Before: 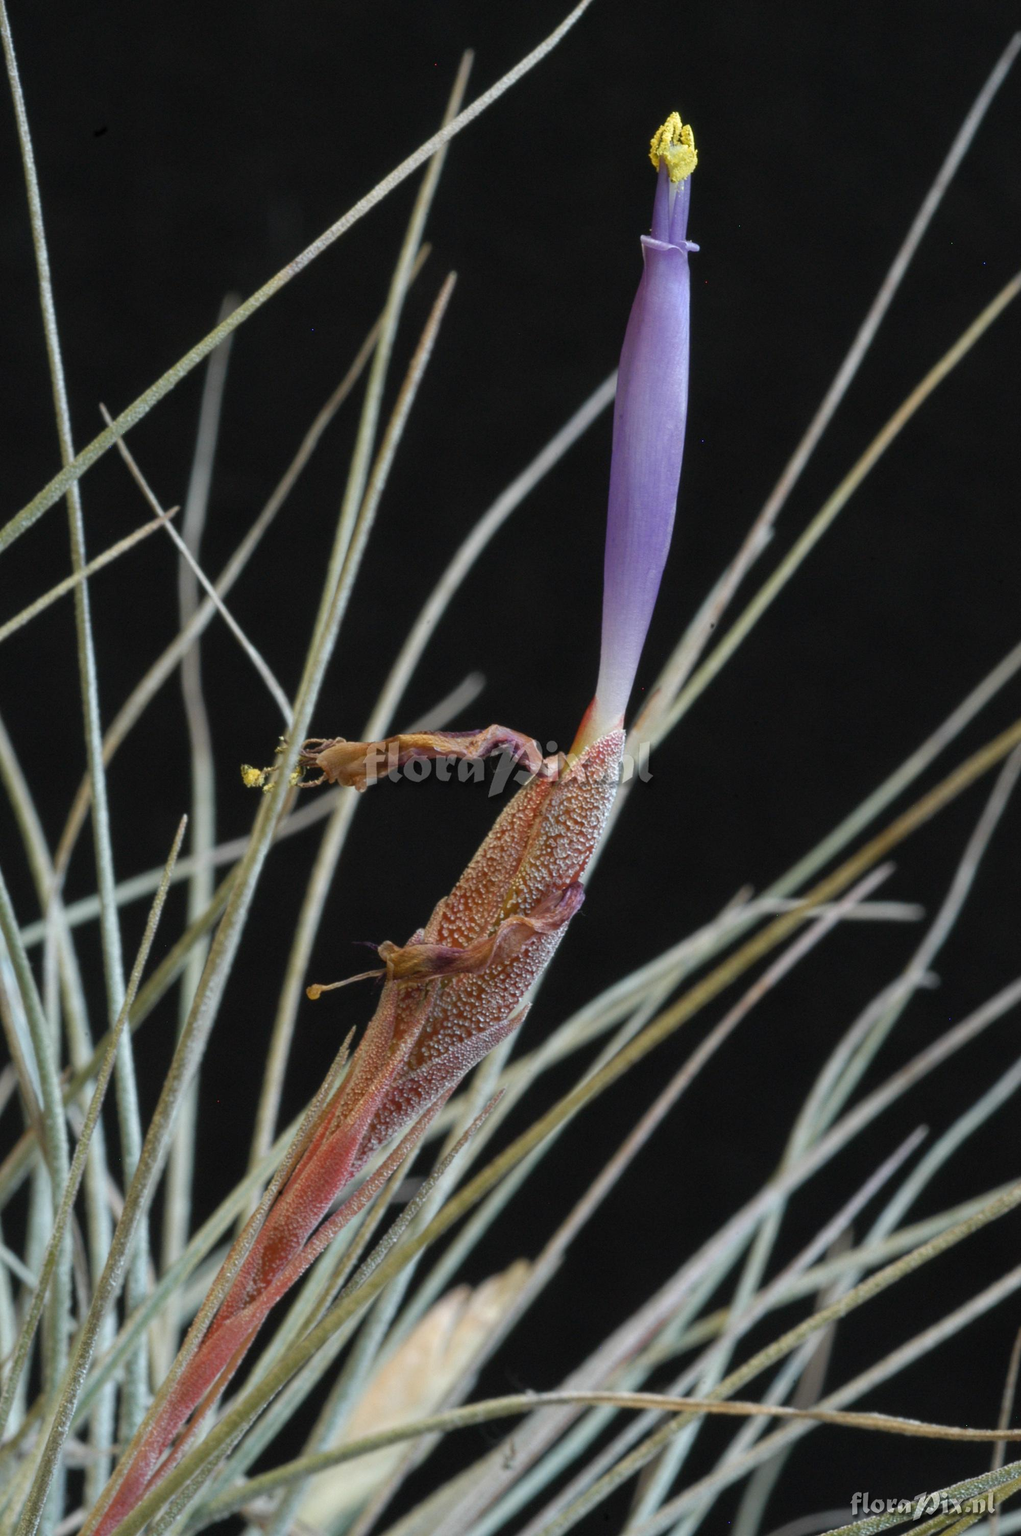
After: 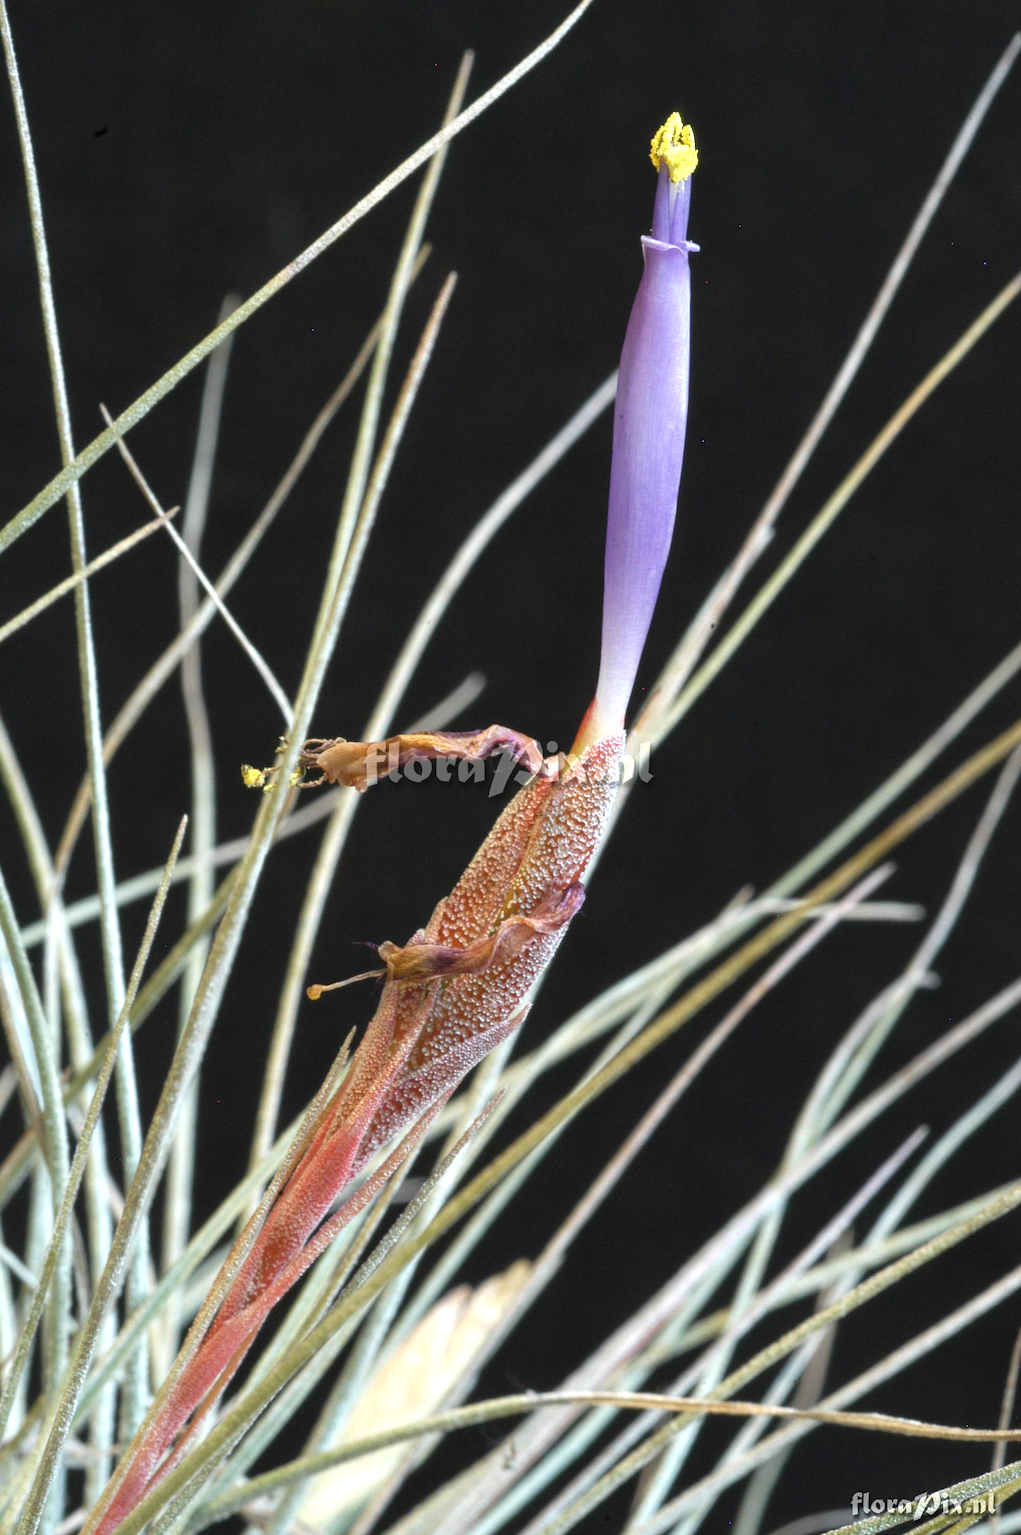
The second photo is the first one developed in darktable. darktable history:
exposure: black level correction 0, exposure 0.898 EV, compensate exposure bias true, compensate highlight preservation false
levels: white 90.64%
